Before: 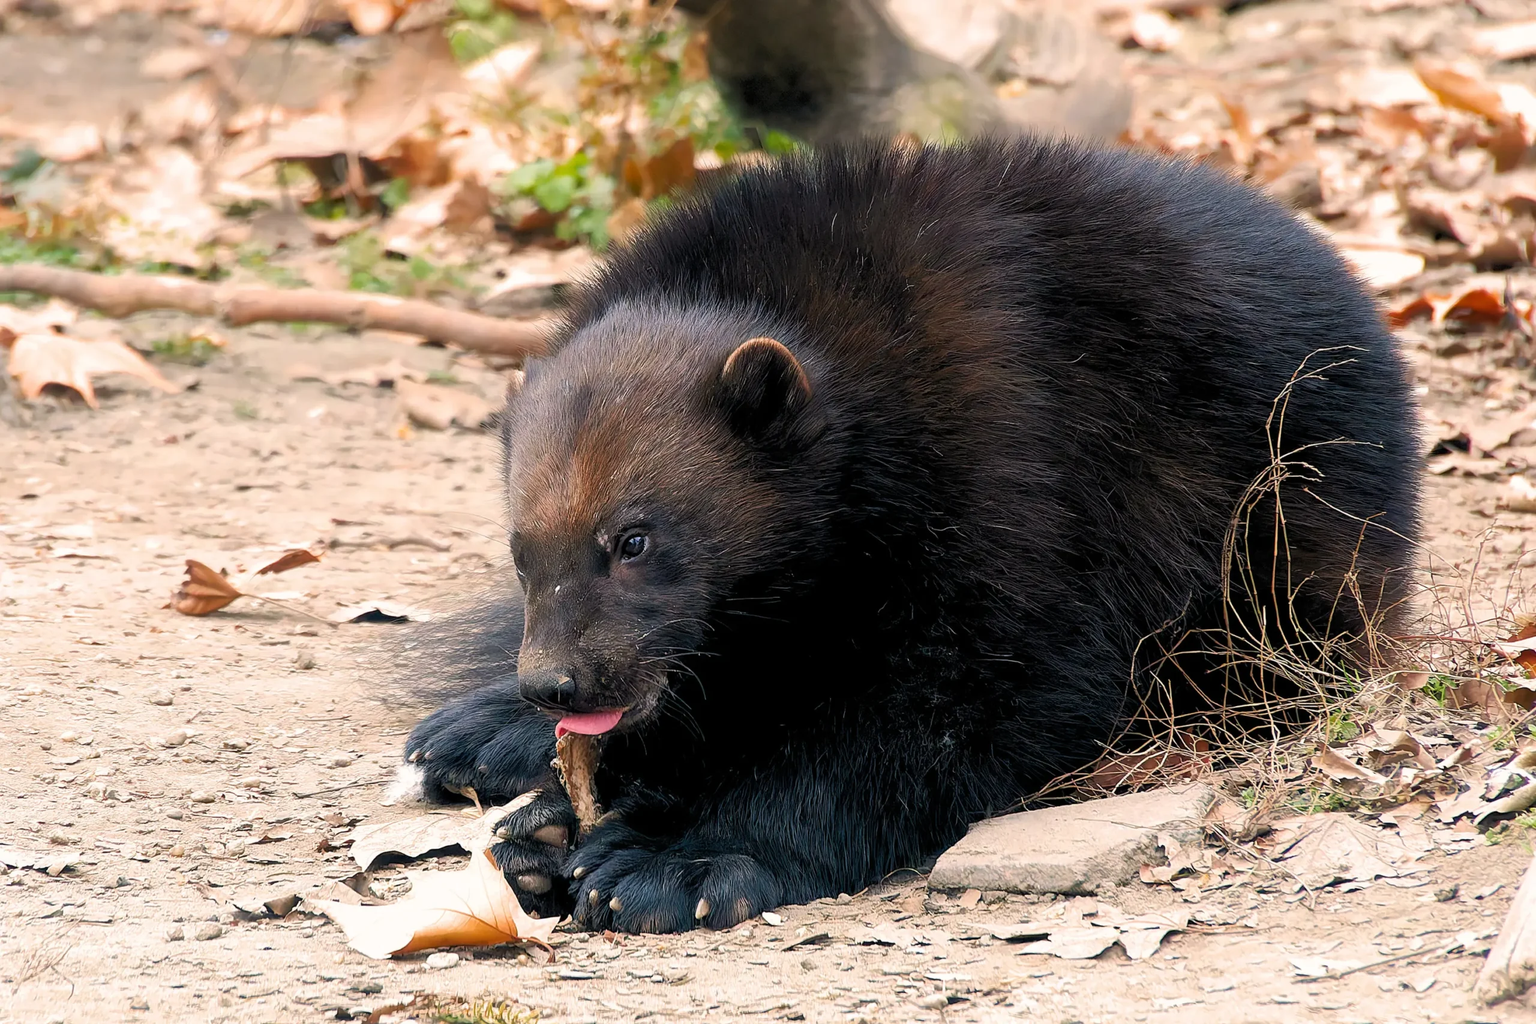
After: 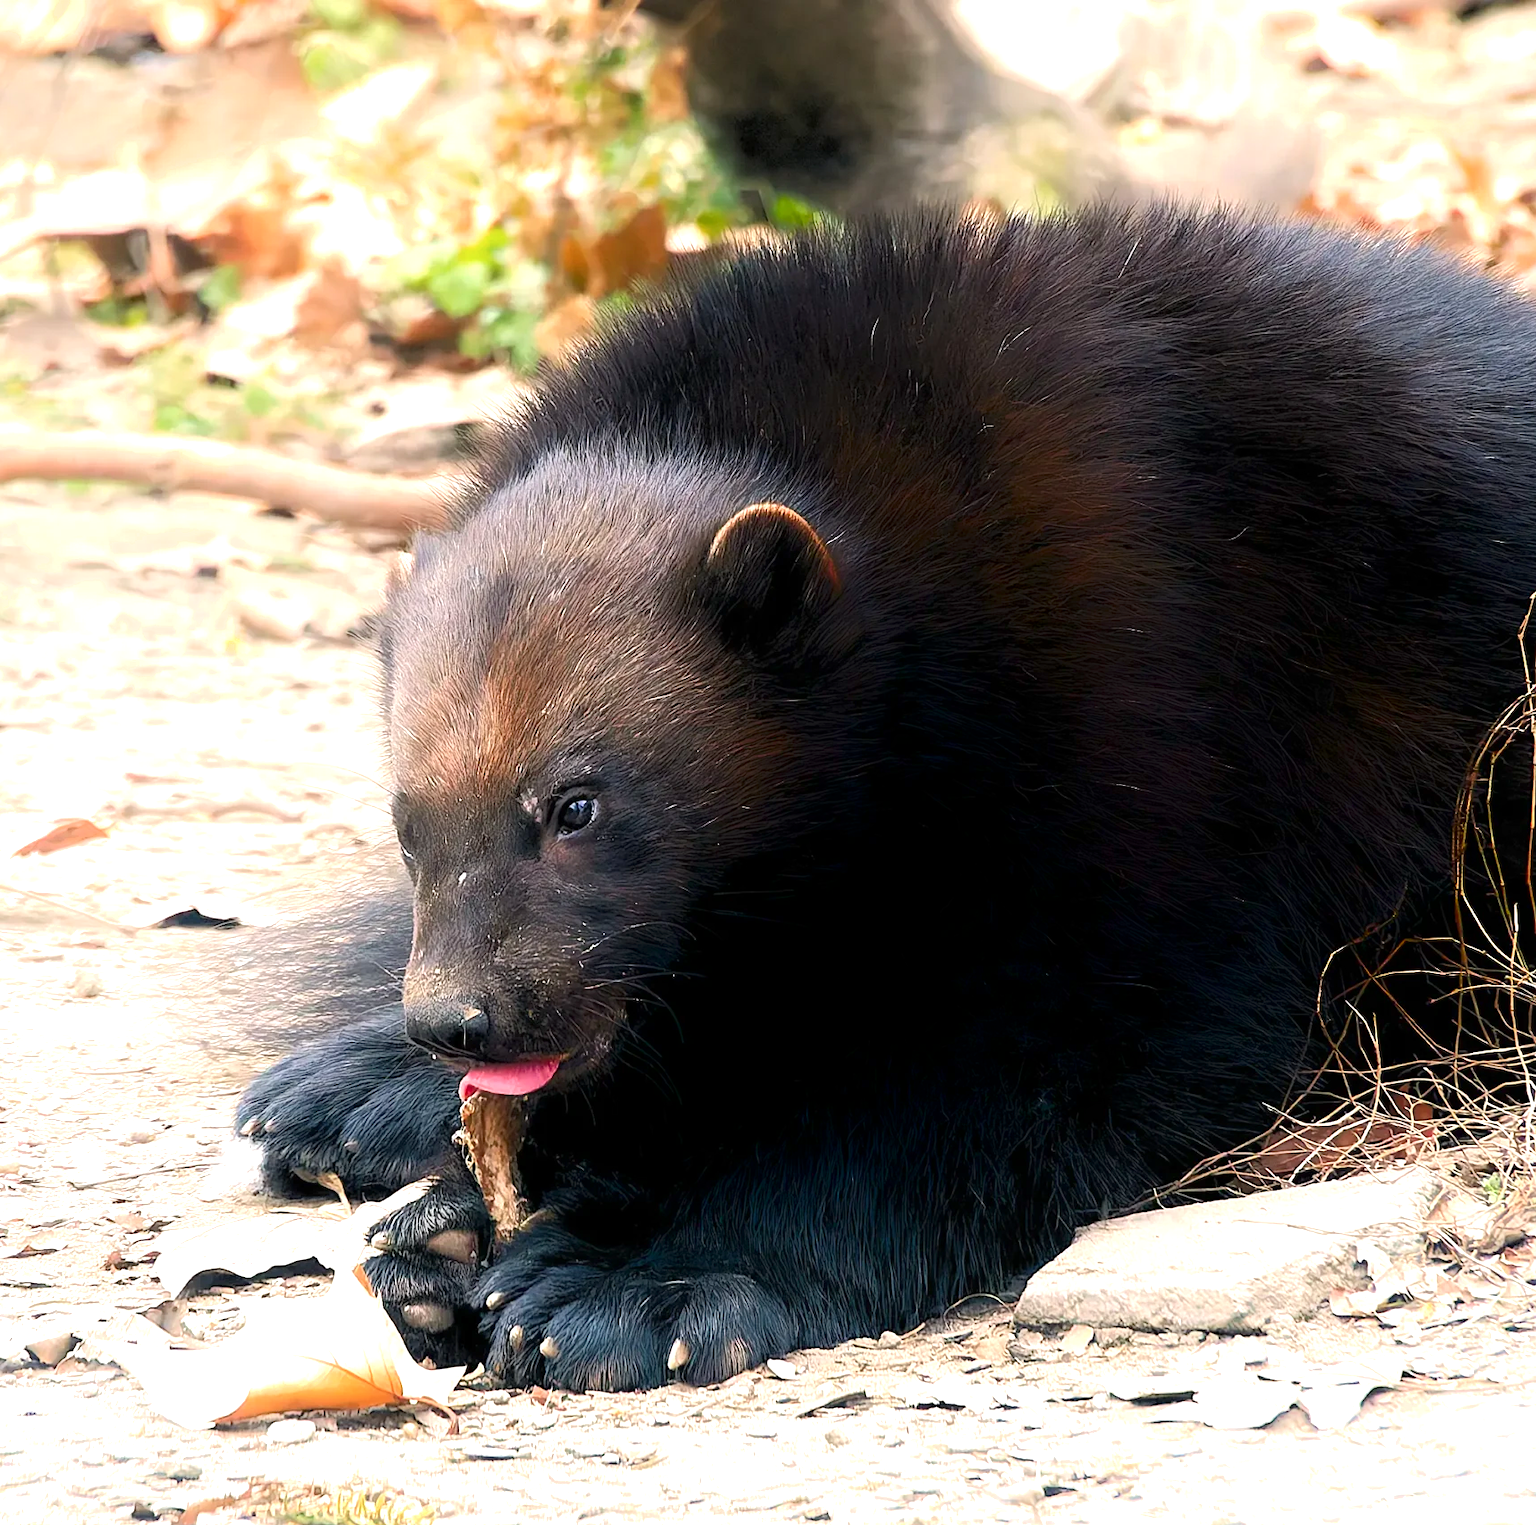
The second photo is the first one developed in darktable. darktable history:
exposure: exposure 0.76 EV, compensate highlight preservation false
crop and rotate: left 16.119%, right 16.748%
shadows and highlights: shadows -70.93, highlights 35.53, soften with gaussian
